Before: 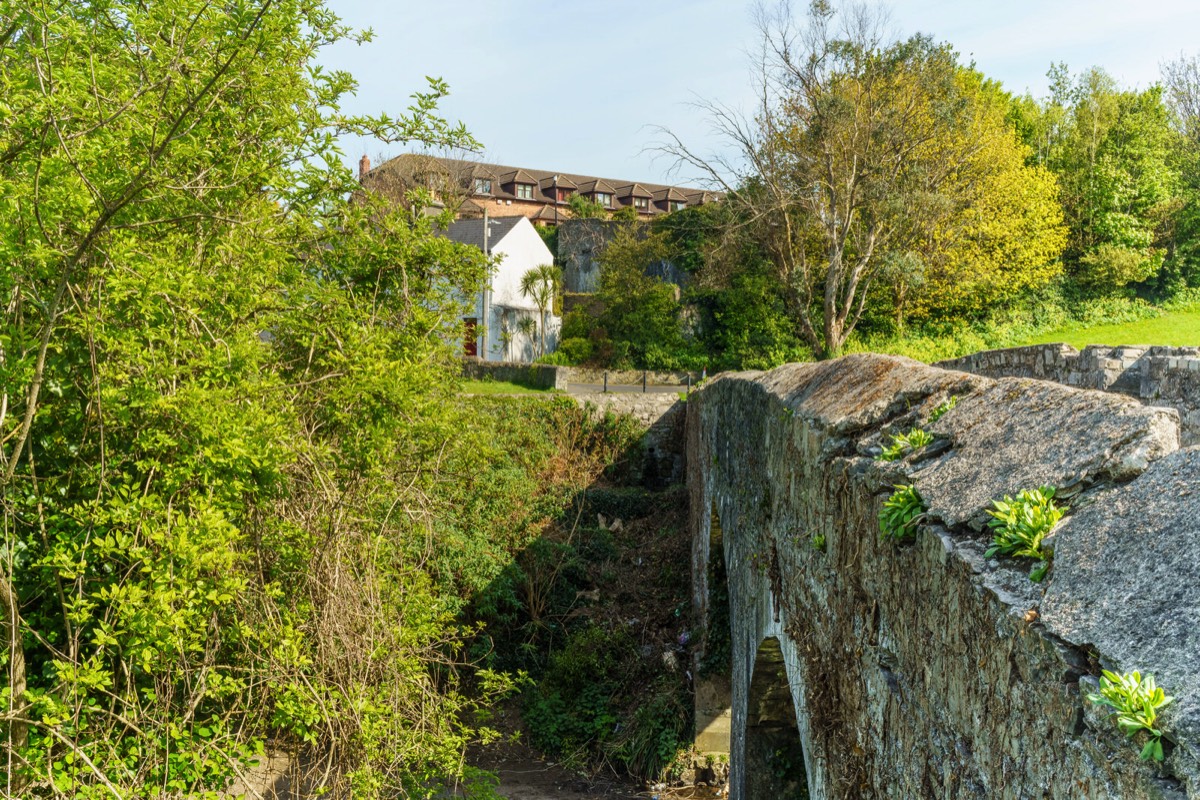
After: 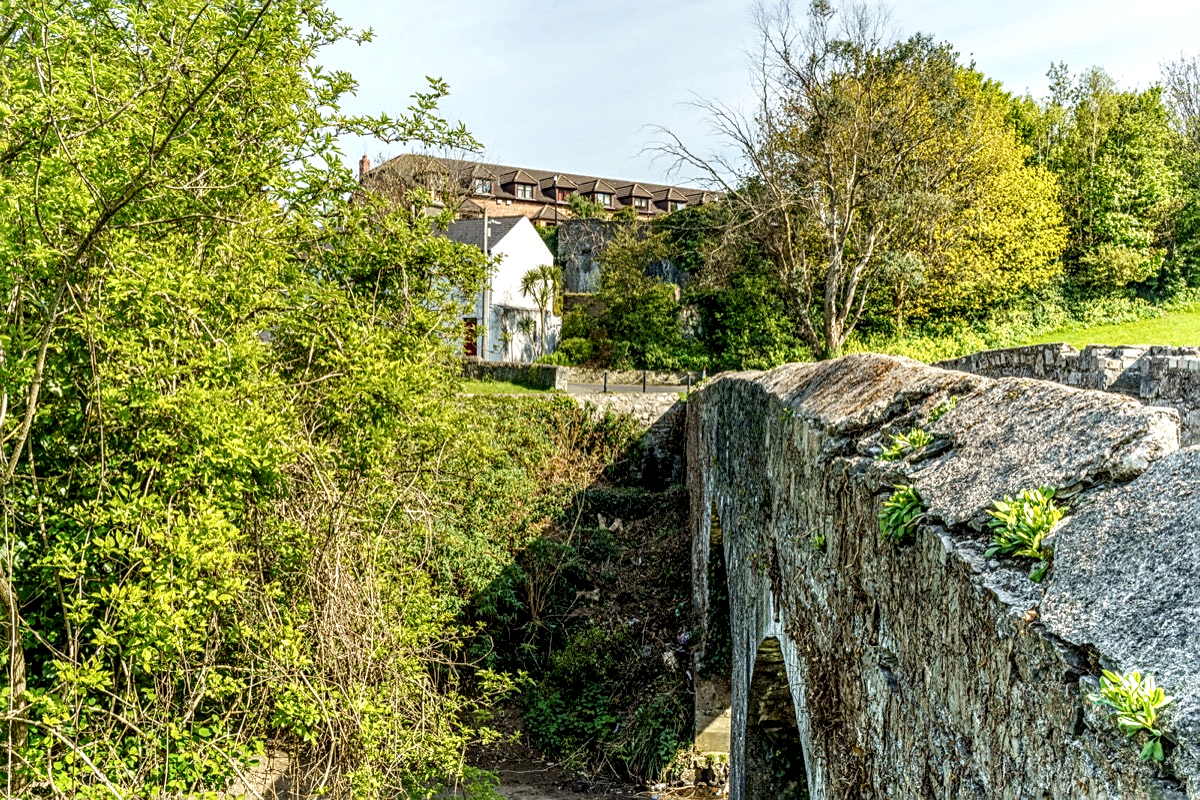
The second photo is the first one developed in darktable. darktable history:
sharpen: on, module defaults
local contrast: highlights 22%, shadows 72%, detail 171%
